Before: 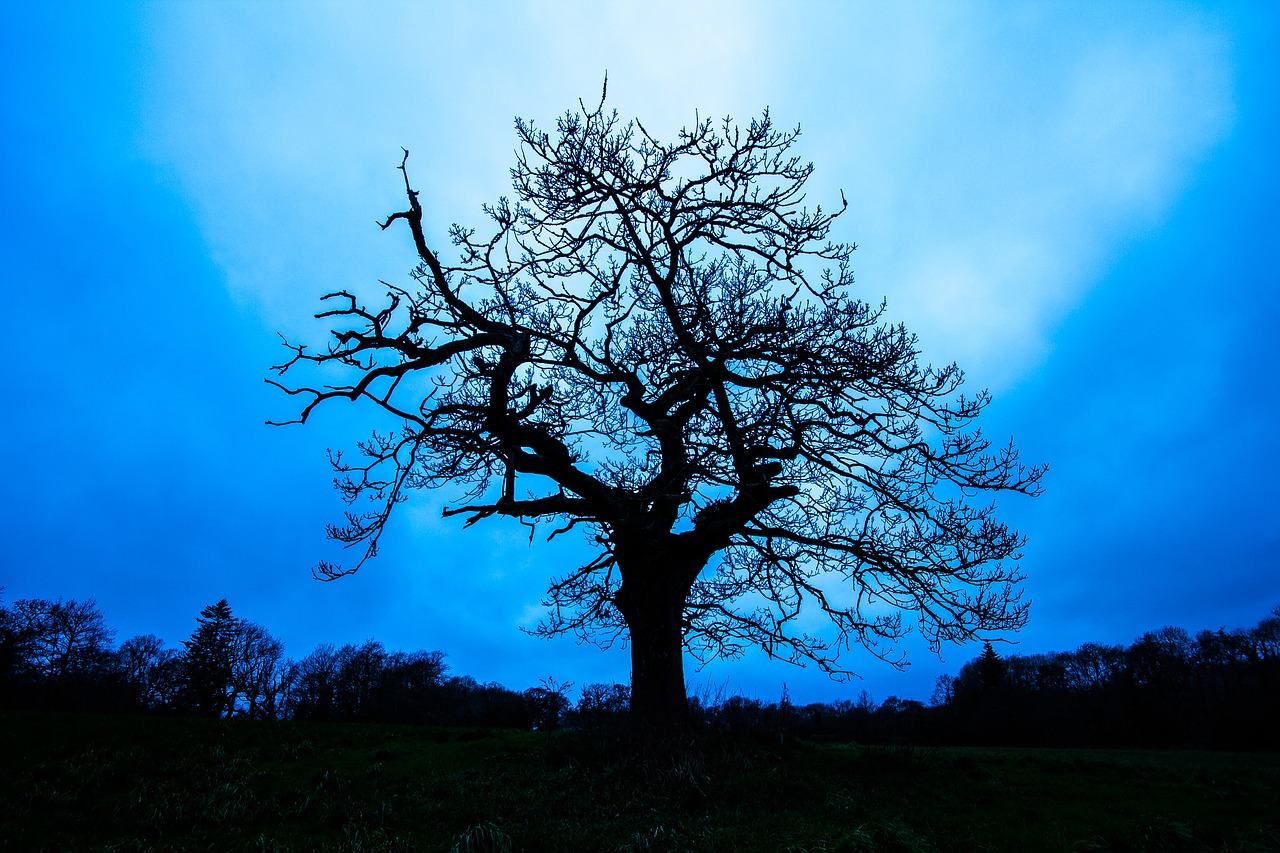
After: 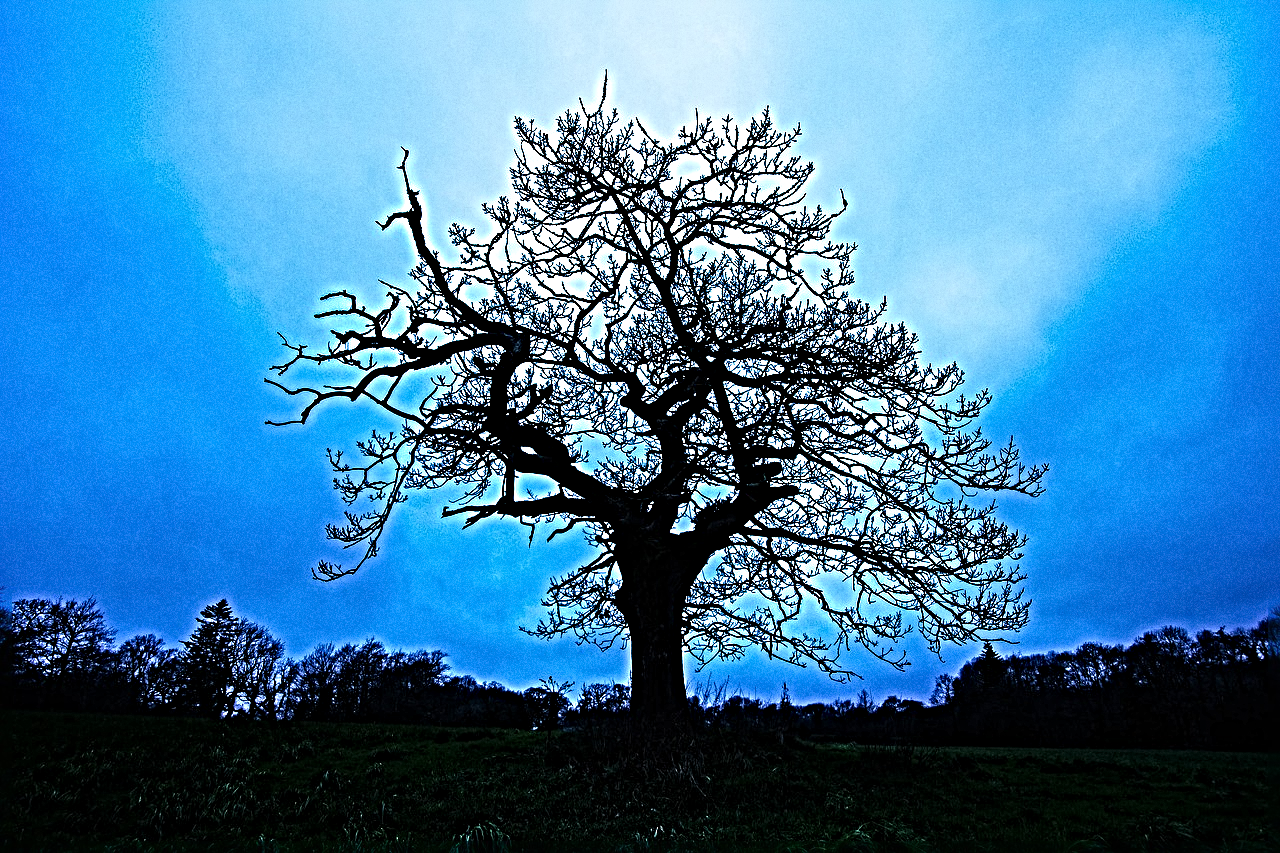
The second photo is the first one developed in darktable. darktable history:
grain: coarseness 0.09 ISO
velvia: on, module defaults
sharpen: radius 6.3, amount 1.8, threshold 0
